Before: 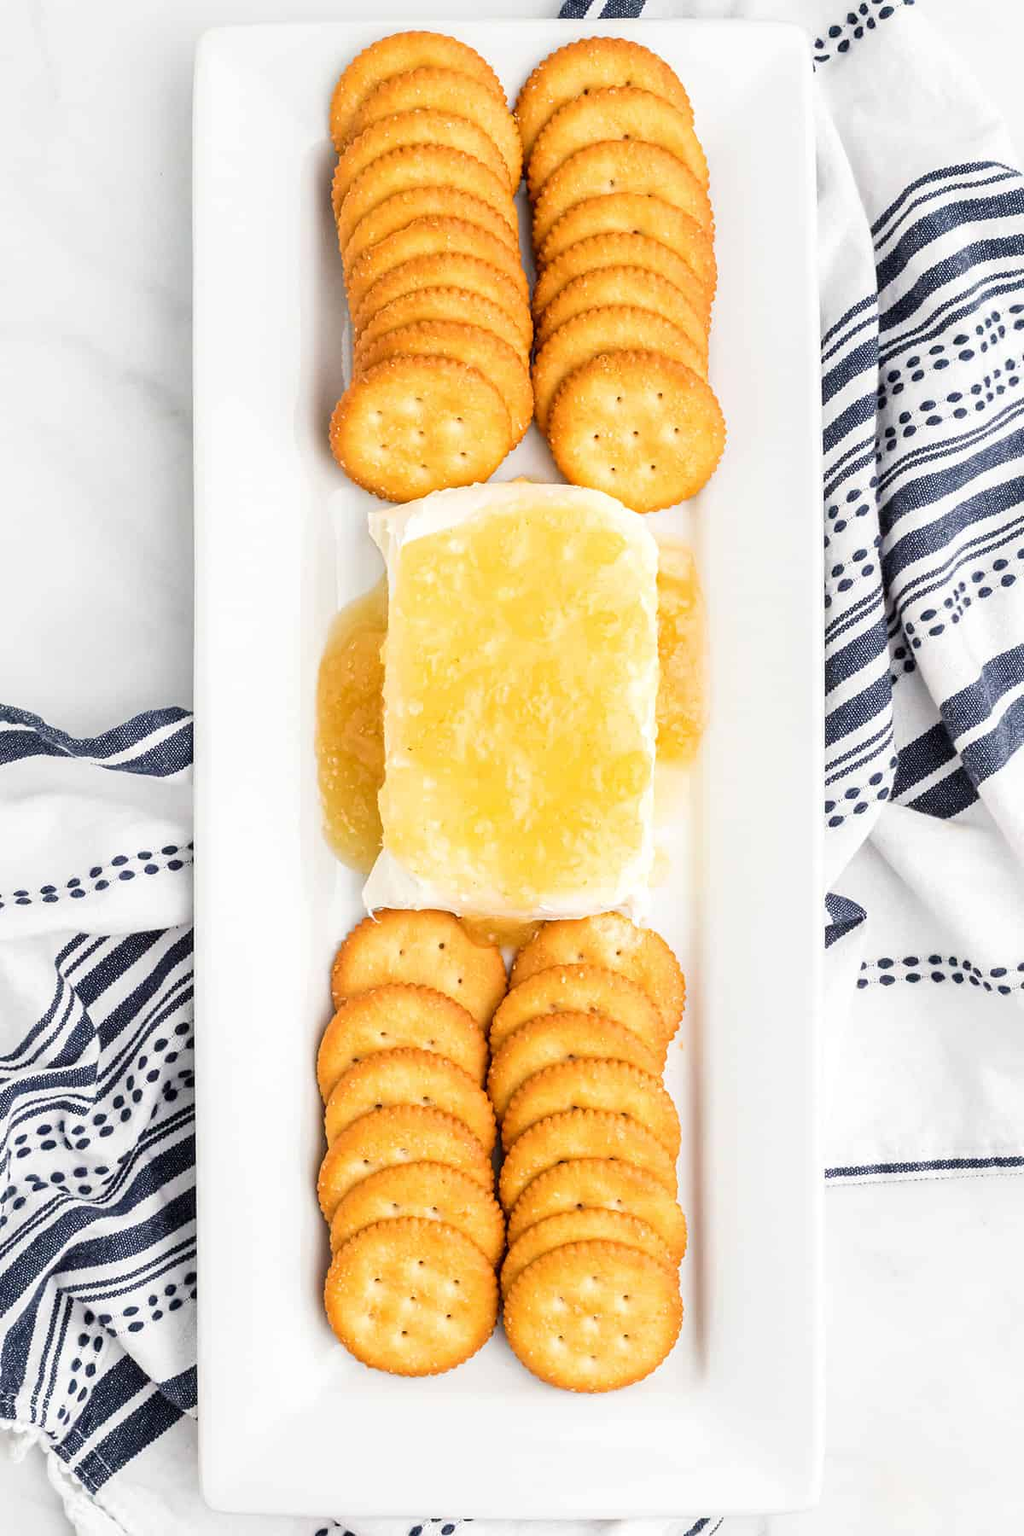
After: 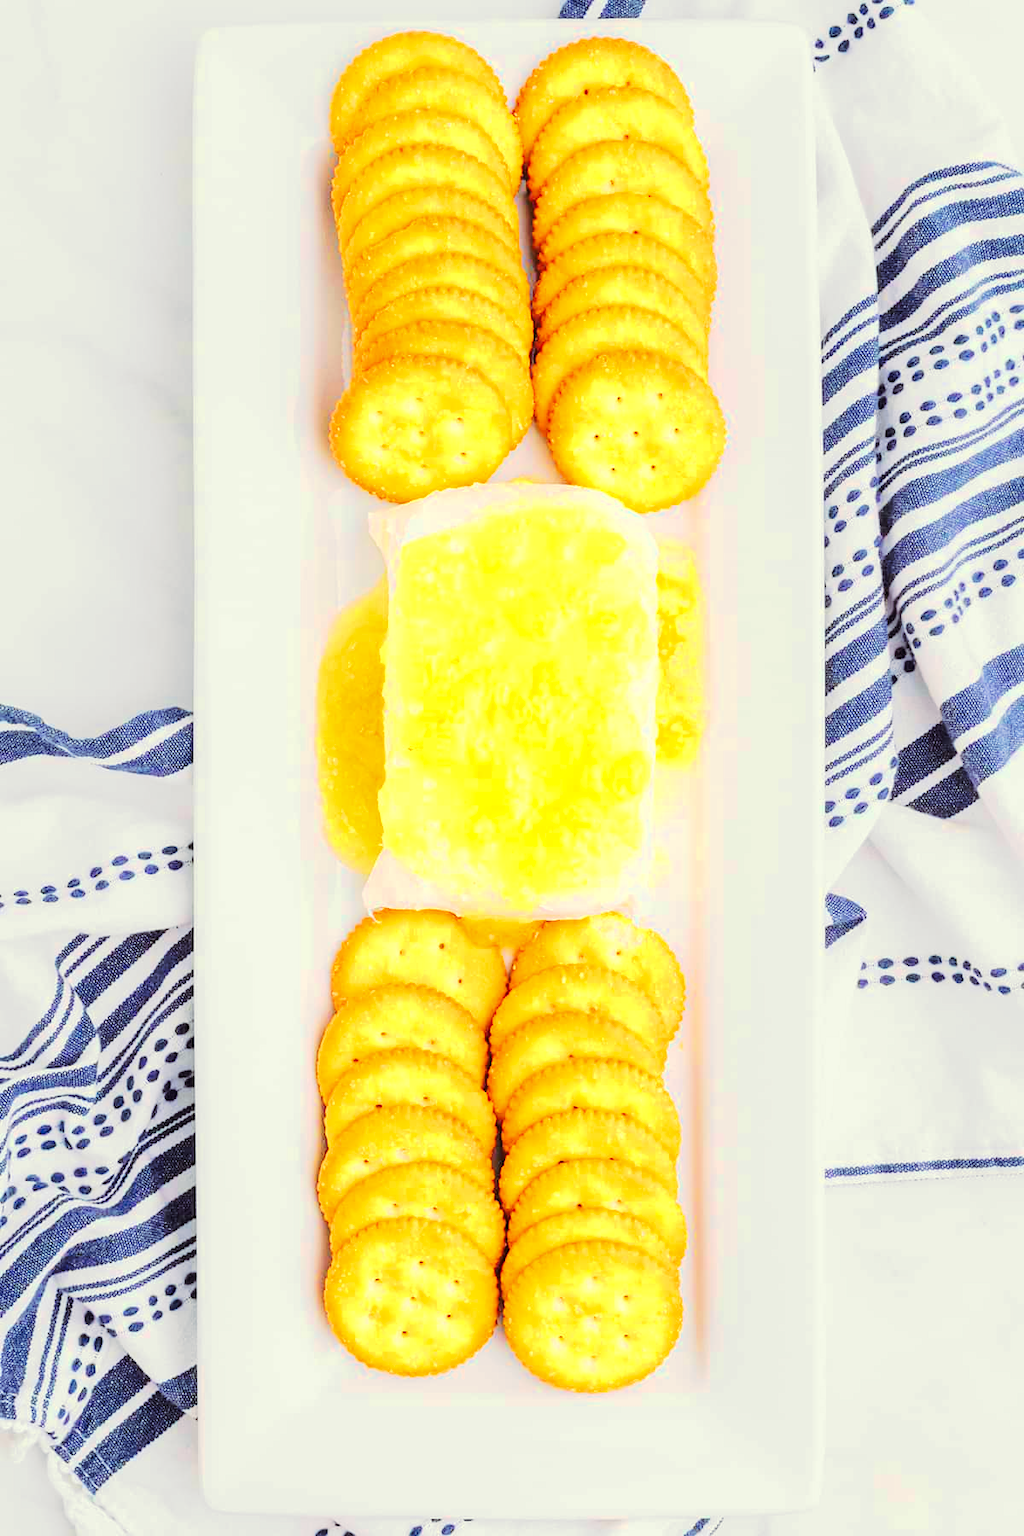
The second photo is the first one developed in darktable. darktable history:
tone curve: curves: ch0 [(0, 0) (0.003, 0.021) (0.011, 0.033) (0.025, 0.059) (0.044, 0.097) (0.069, 0.141) (0.1, 0.186) (0.136, 0.237) (0.177, 0.298) (0.224, 0.378) (0.277, 0.47) (0.335, 0.542) (0.399, 0.605) (0.468, 0.678) (0.543, 0.724) (0.623, 0.787) (0.709, 0.829) (0.801, 0.875) (0.898, 0.912) (1, 1)], preserve colors none
color look up table: target L [102.35, 103.31, 100.69, 91.78, 100.61, 90.05, 74.54, 71.54, 82.57, 59.12, 48.63, 18.31, 201.55, 100.44, 77.34, 71.63, 65.57, 47.57, 71.32, 39.4, 42.11, 50.74, 30.29, 37.76, 21.11, 17.36, 56.91, 57.68, 48.16, 49.02, 48.87, 39.08, 49.3, 32.73, 40.36, 34.52, 43.64, 38.05, 26.03, 21.47, 11.46, 2.052, 94.62, 56.86, 72.64, 55.4, 49.44, 31.04, 26.34], target a [-5.715, -15.32, -35.7, -115.54, -34.42, -141.98, -57.28, -92.96, -124.97, -11.56, -64.61, -22.7, 0, -19.05, 40.15, 26.53, 47.28, 68.62, 25.58, 73.81, 80.99, 59.87, 10.64, 71.31, 33.25, 31.78, 81.82, 93.1, 19.46, 103.44, 103.3, 10.81, 73.79, 68.34, 4.611, 54.02, 86.41, 85.13, 42.48, 52.89, 27.61, 6.745, -72.67, -29.86, -67.24, -26.92, -13.05, 11.77, -17.15], target b [48.9, 132.46, 103.74, 16.5, 129.12, 113.2, 44.62, 40.19, 97.56, 68.71, 53.51, 22.36, -0.001, 118.99, 16.05, 87.85, 42.57, 45.51, 76.71, 55.87, 10.12, 62.64, 18.97, 31.67, 1.524, 25.94, -34.17, -76.41, -93, -88.9, -90.15, -108.29, -13.89, -117.7, -27.41, -84.97, -24.72, -107.46, -129.23, -136.66, -26.95, -4.64, -12.1, -79.71, -50.56, -44.93, -90.08, -84.22, -5.875], num patches 49
